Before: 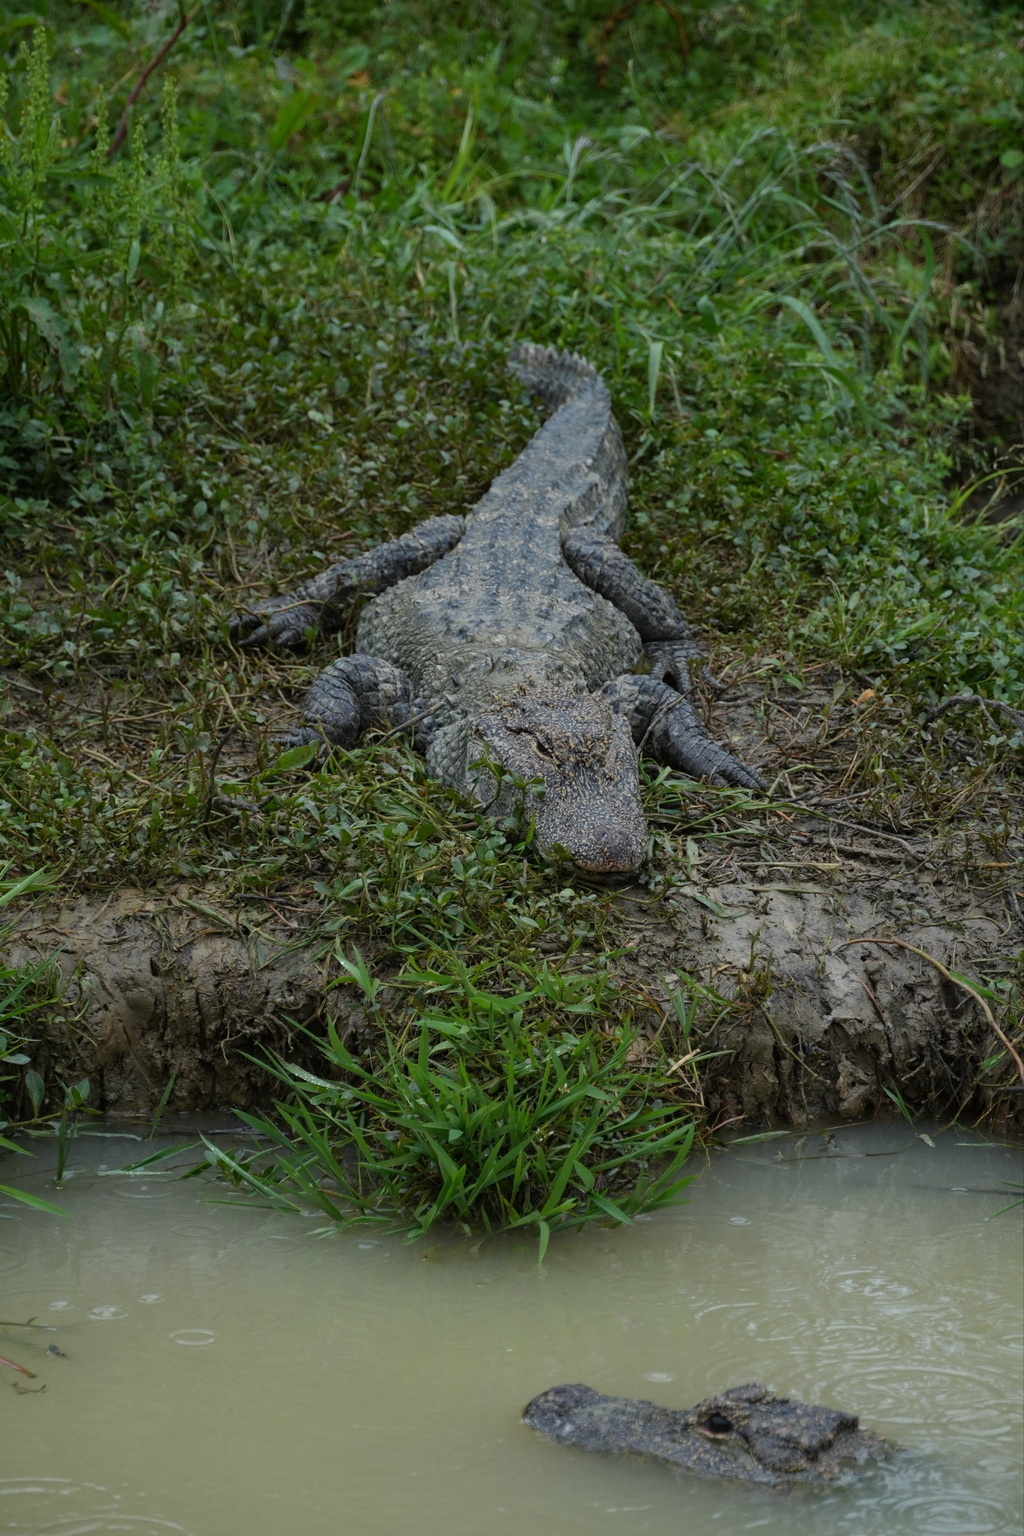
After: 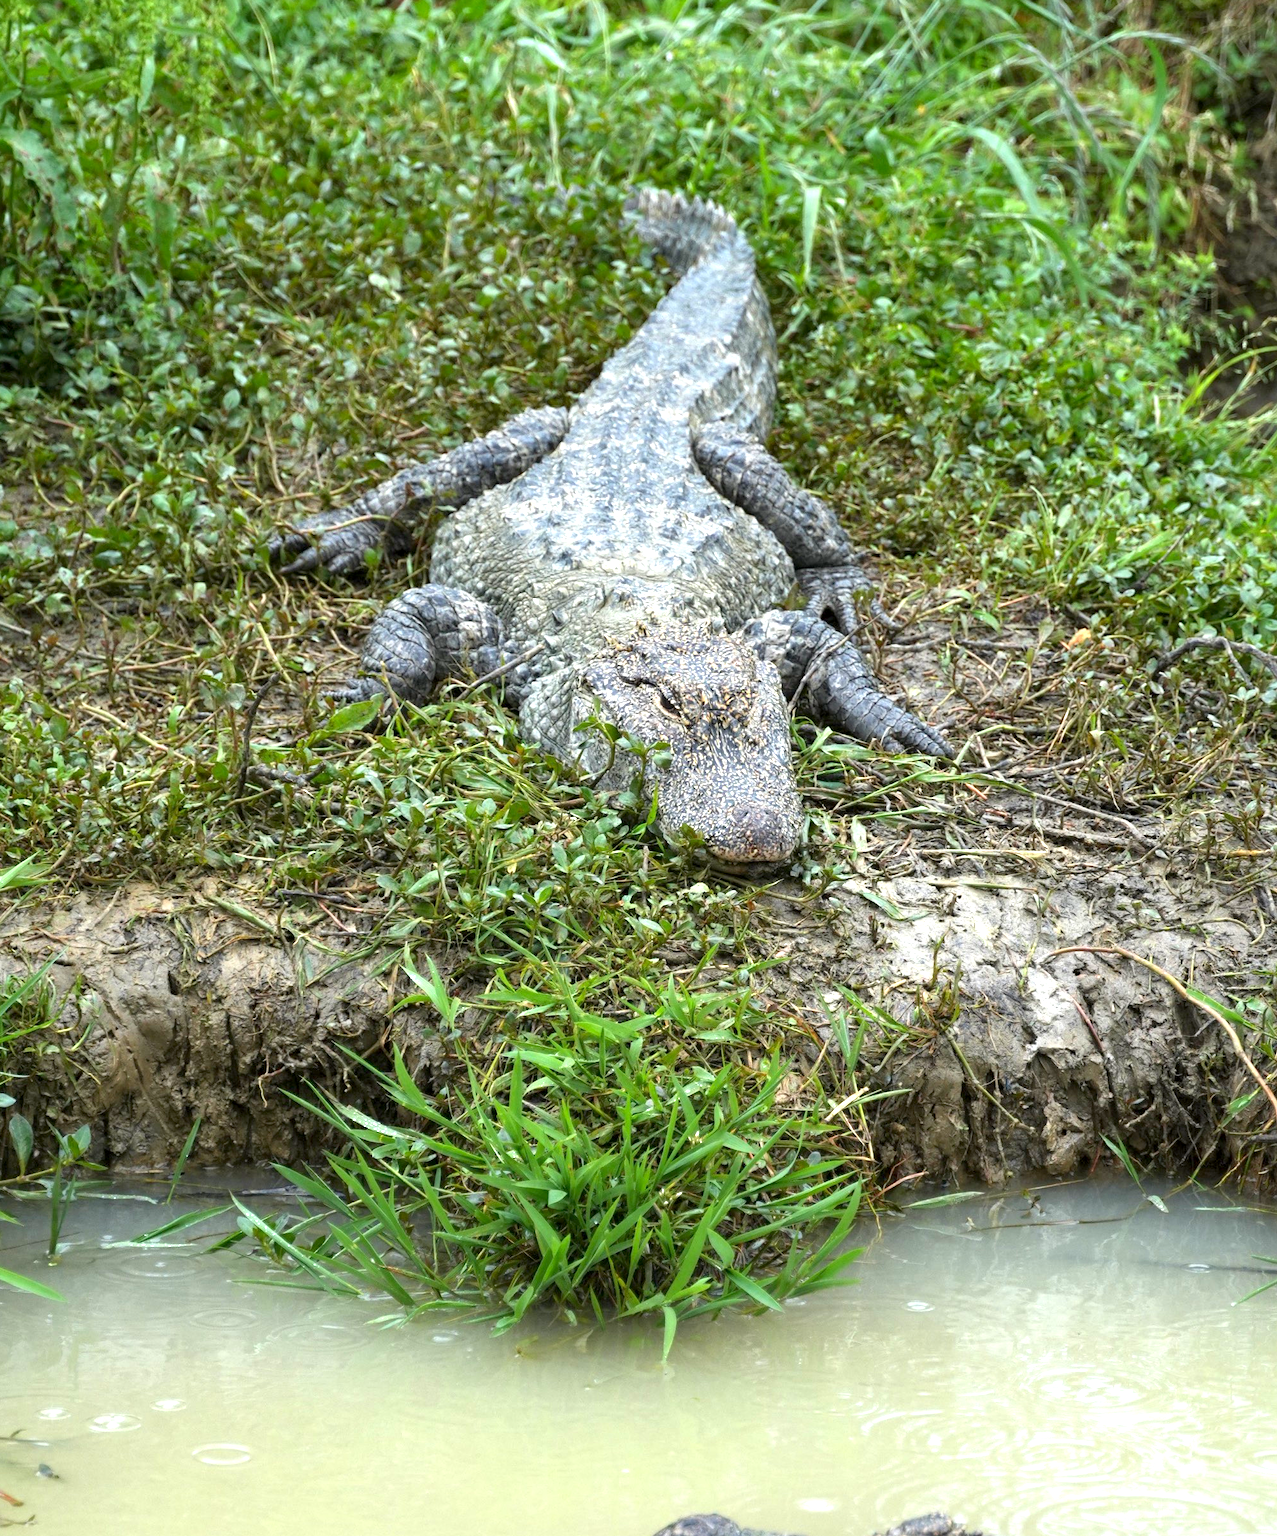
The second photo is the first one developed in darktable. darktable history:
crop and rotate: left 1.849%, top 12.749%, right 0.25%, bottom 8.741%
exposure: black level correction 0.001, exposure 1.845 EV, compensate highlight preservation false
